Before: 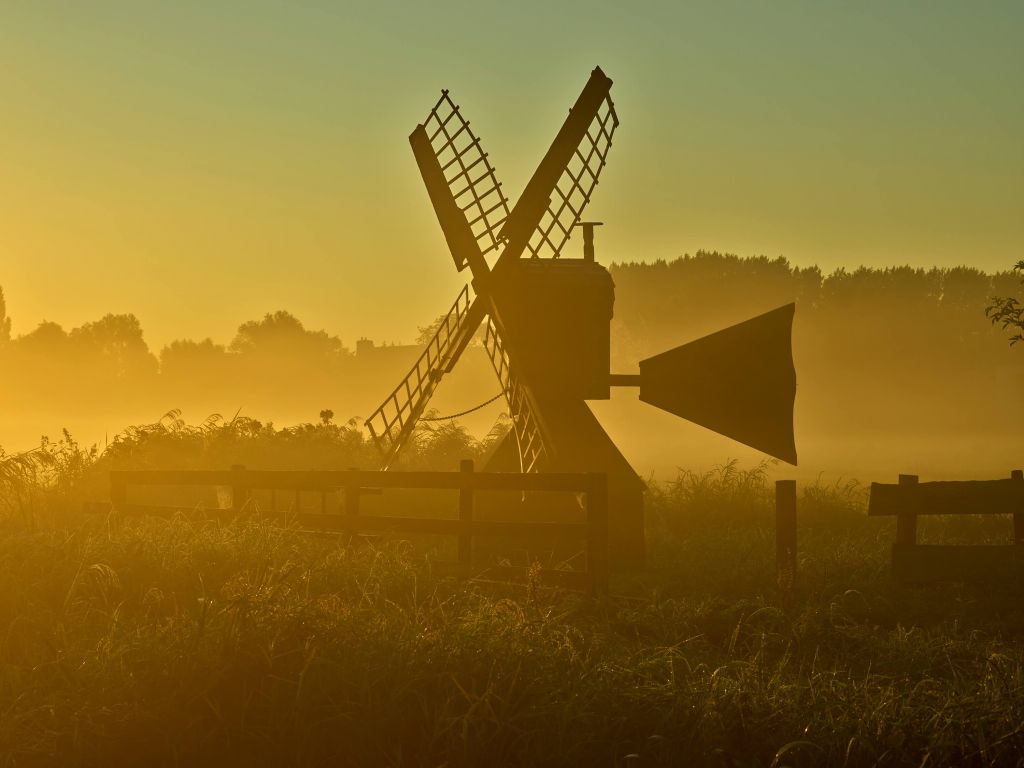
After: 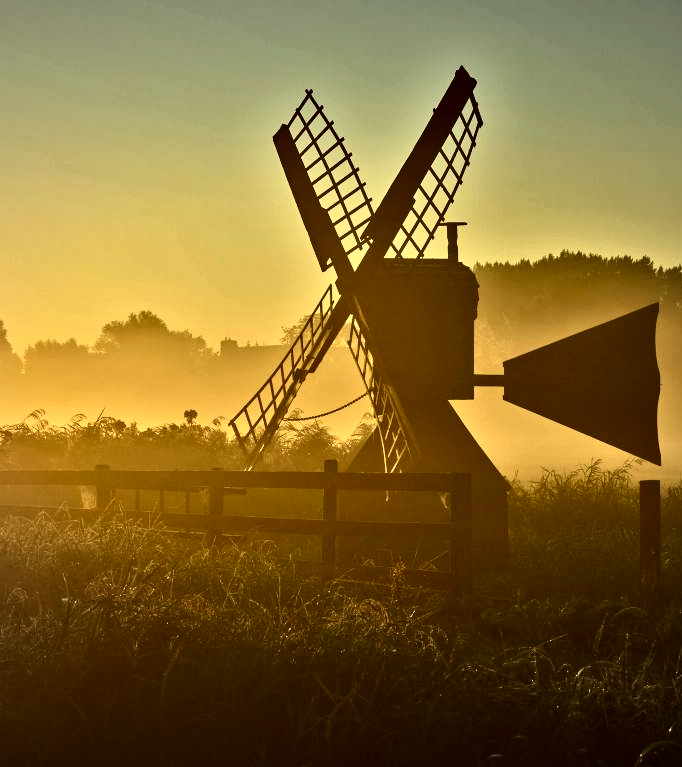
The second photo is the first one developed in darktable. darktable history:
contrast brightness saturation: contrast 0.28
vignetting: fall-off radius 99.57%, brightness -0.418, saturation -0.303, width/height ratio 1.341
crop and rotate: left 13.334%, right 20.012%
contrast equalizer: y [[0.6 ×6], [0.55 ×6], [0 ×6], [0 ×6], [0 ×6]]
